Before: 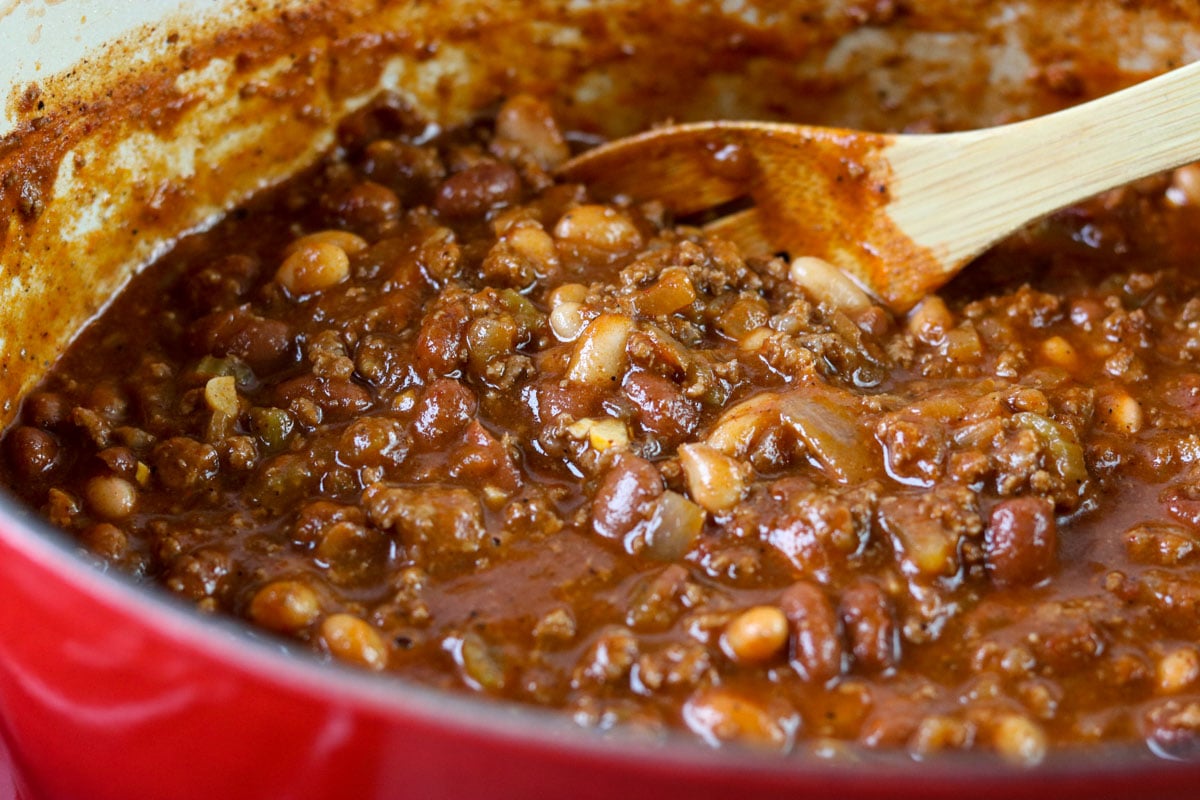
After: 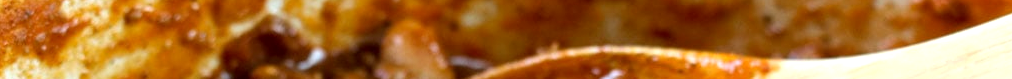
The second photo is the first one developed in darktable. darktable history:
crop and rotate: left 9.644%, top 9.491%, right 6.021%, bottom 80.509%
exposure: black level correction 0.001, exposure 0.5 EV, compensate exposure bias true, compensate highlight preservation false
